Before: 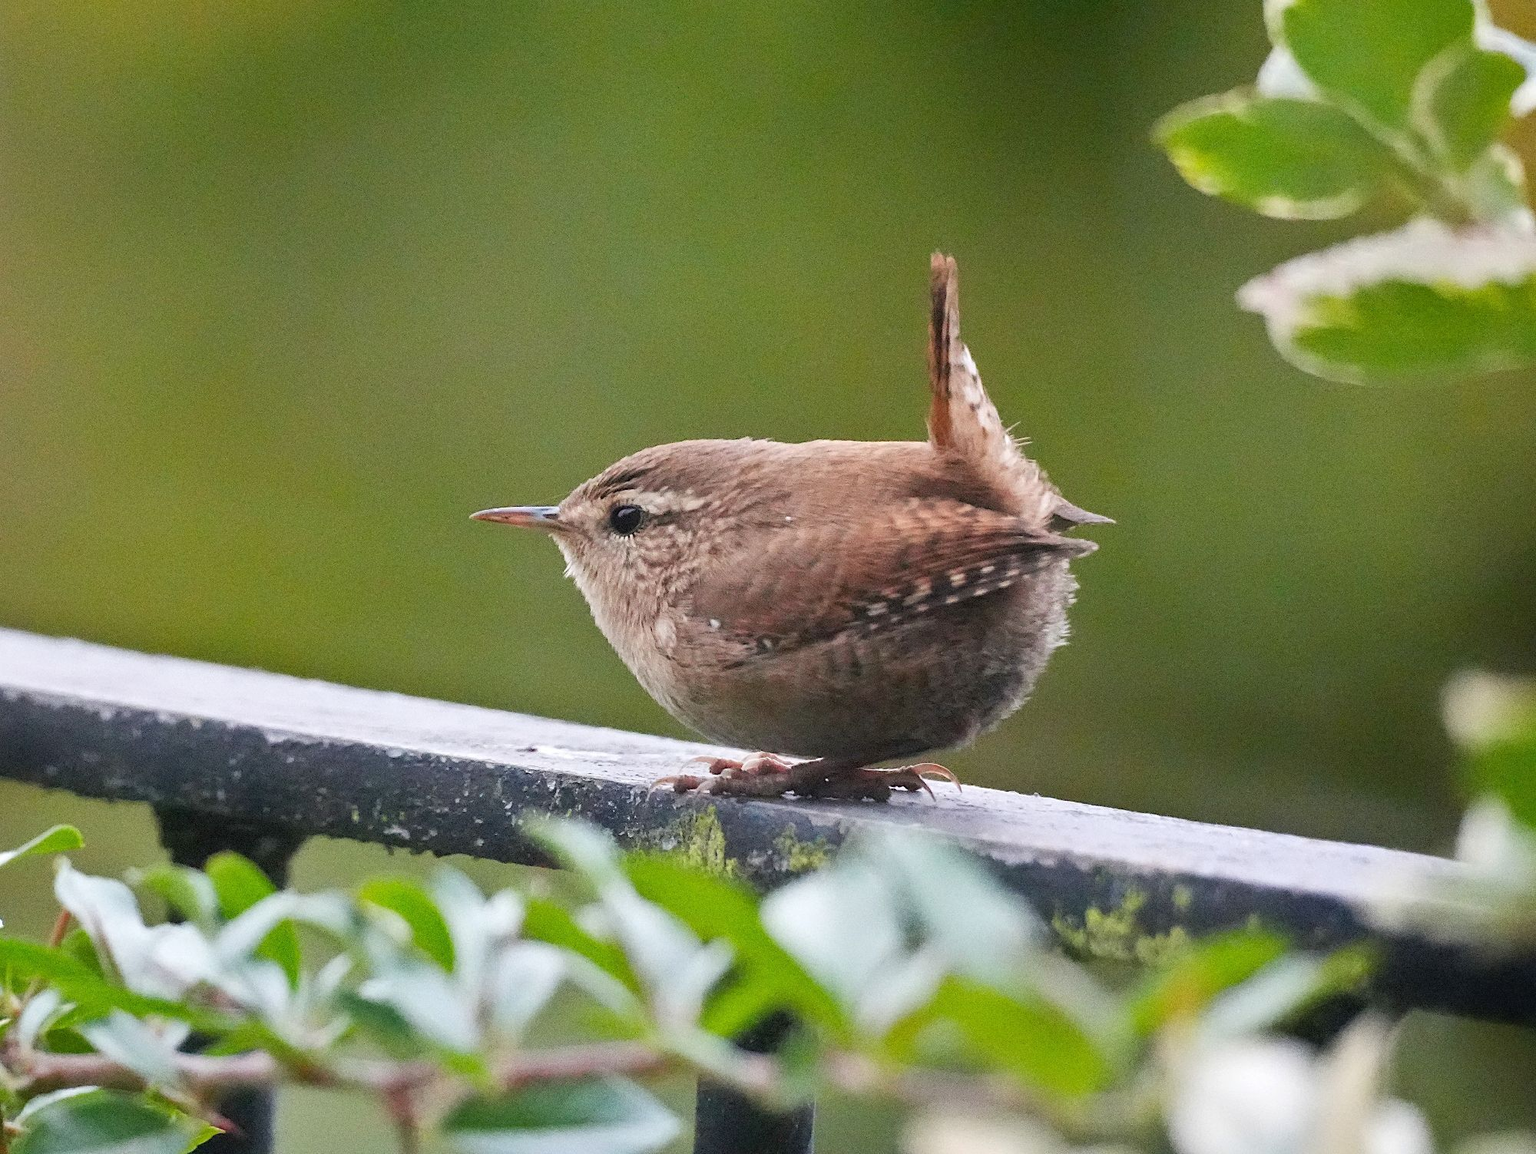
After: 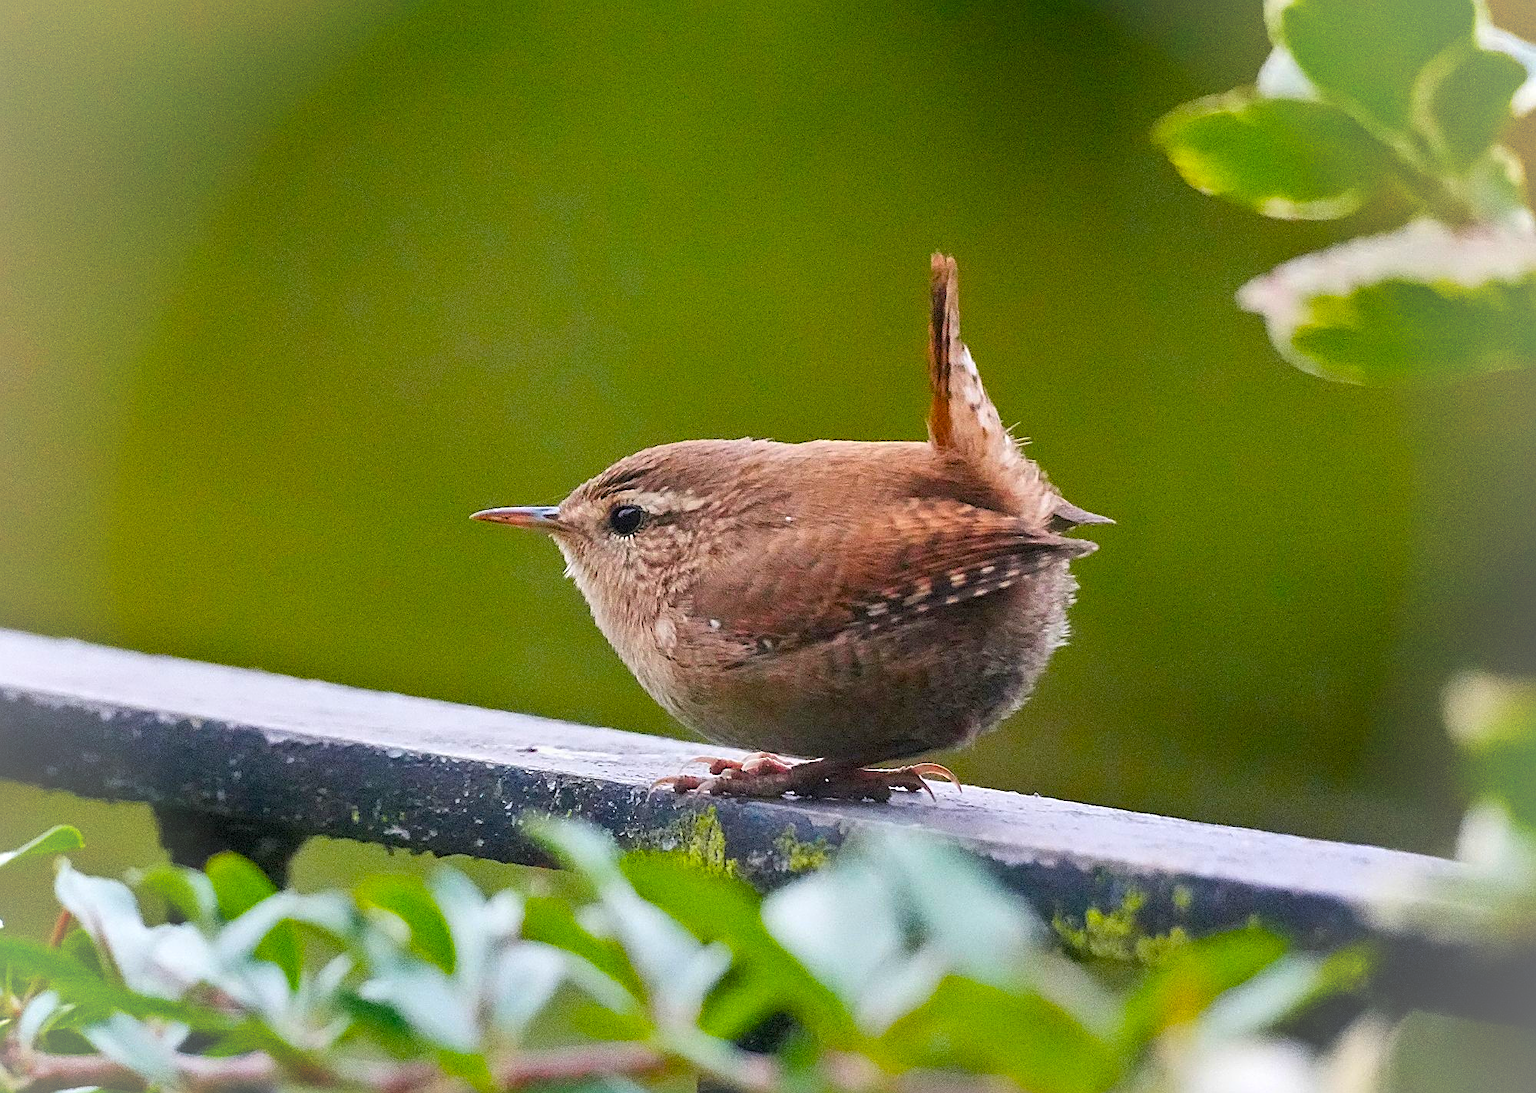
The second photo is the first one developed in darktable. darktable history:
color balance rgb: linear chroma grading › global chroma 14.538%, perceptual saturation grading › global saturation 30.706%, global vibrance 20%
crop and rotate: top 0.008%, bottom 5.241%
exposure: black level correction 0.002, exposure -0.1 EV, compensate highlight preservation false
sharpen: on, module defaults
vignetting: fall-off radius 82.54%, brightness 0.304, saturation 0, unbound false
local contrast: mode bilateral grid, contrast 99, coarseness 99, detail 108%, midtone range 0.2
